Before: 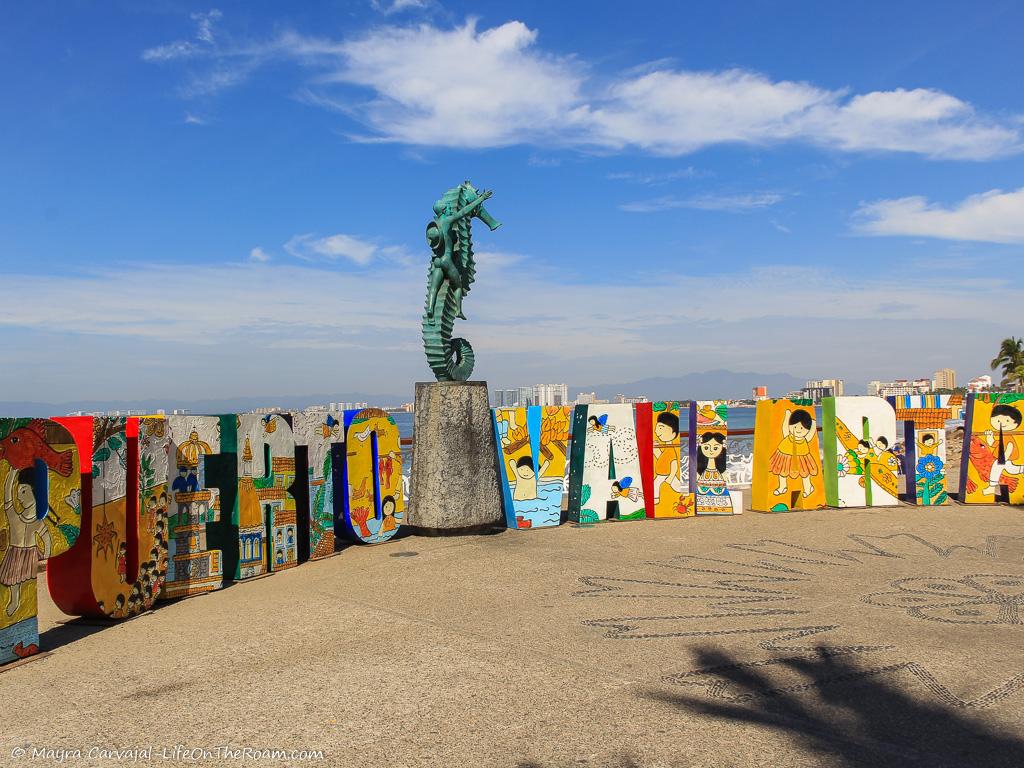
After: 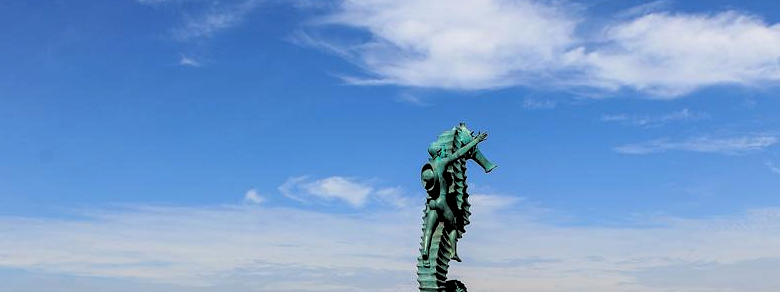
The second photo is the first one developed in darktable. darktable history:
rgb levels: levels [[0.034, 0.472, 0.904], [0, 0.5, 1], [0, 0.5, 1]]
crop: left 0.579%, top 7.627%, right 23.167%, bottom 54.275%
levels: levels [0.031, 0.5, 0.969]
